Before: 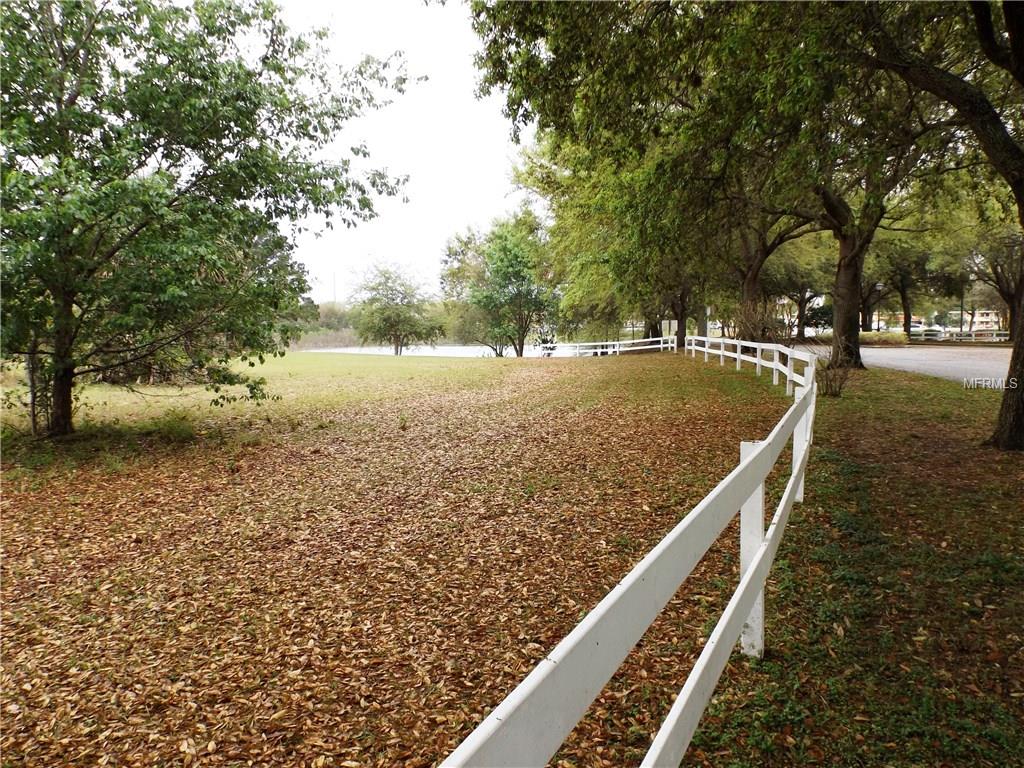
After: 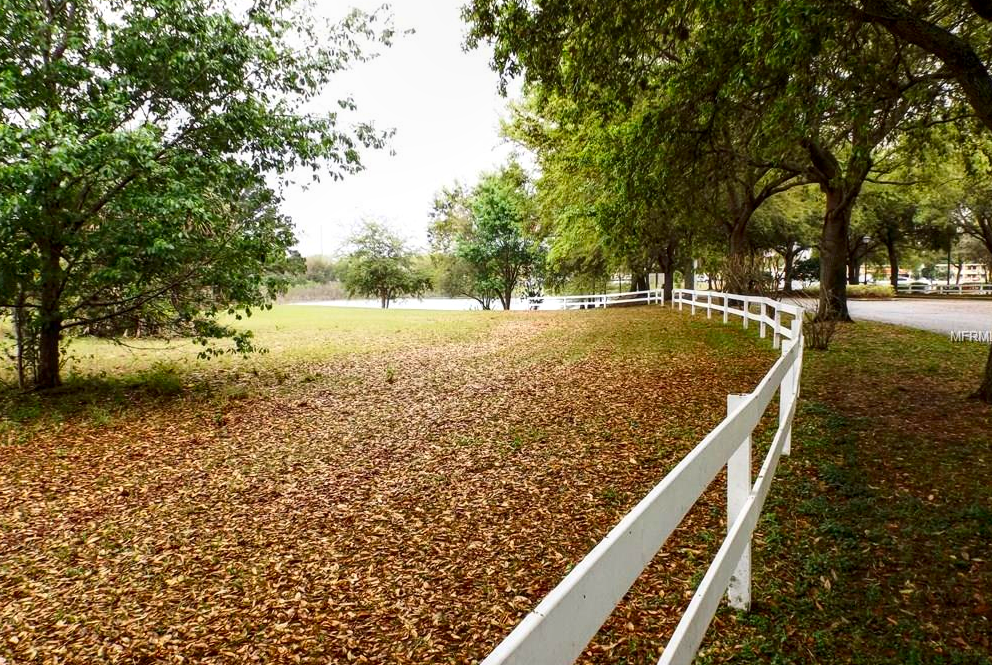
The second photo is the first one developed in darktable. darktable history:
contrast brightness saturation: contrast 0.176, saturation 0.308
crop: left 1.329%, top 6.152%, right 1.748%, bottom 7.146%
local contrast: on, module defaults
